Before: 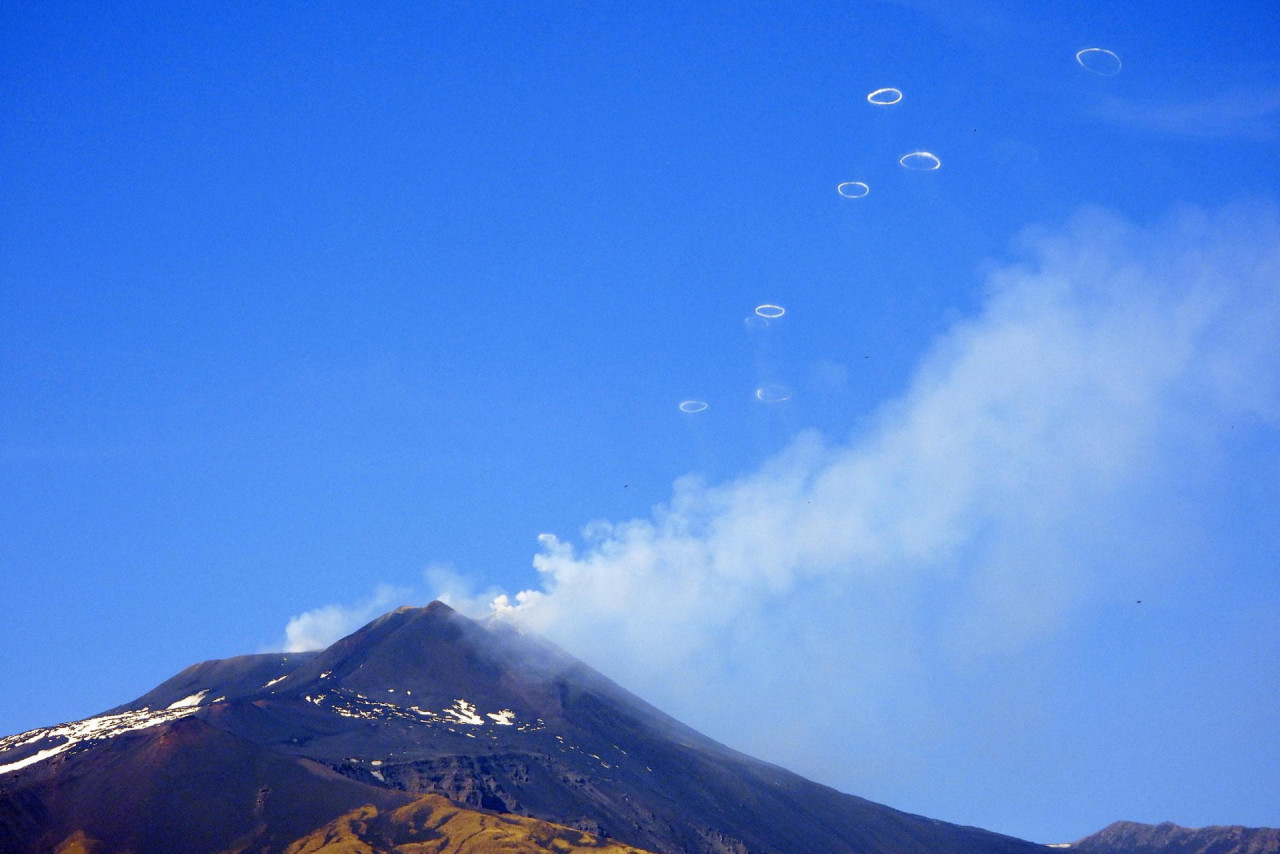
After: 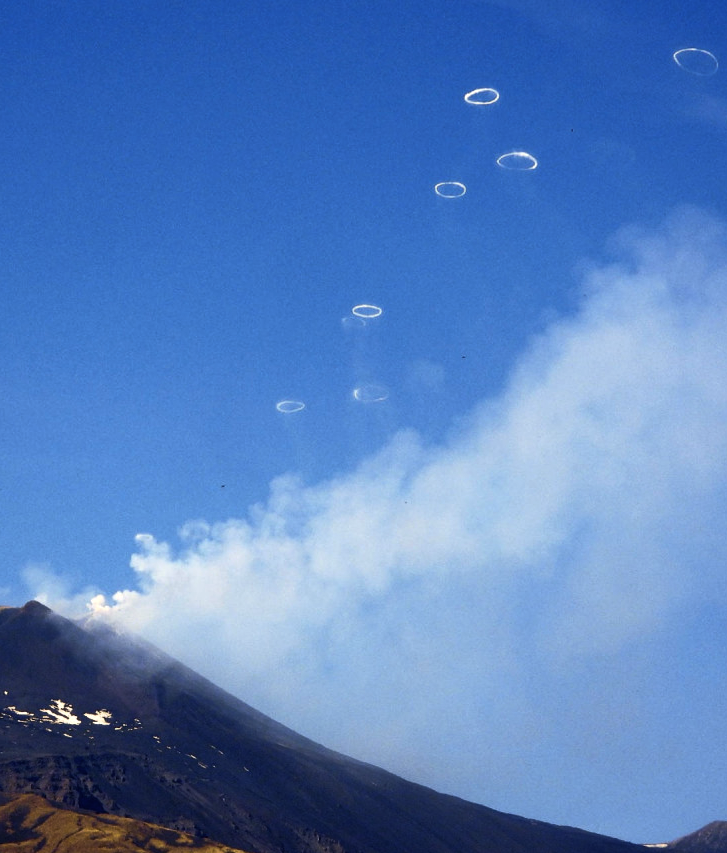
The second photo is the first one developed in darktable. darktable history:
exposure: exposure -0.324 EV, compensate highlight preservation false
crop: left 31.502%, top 0.002%, right 11.665%
color balance rgb: shadows lift › luminance -9.198%, highlights gain › chroma 3.082%, highlights gain › hue 71.96°, perceptual saturation grading › global saturation -2.277%, perceptual saturation grading › highlights -7.082%, perceptual saturation grading › mid-tones 8.312%, perceptual saturation grading › shadows 3.635%, perceptual brilliance grading › highlights 3.205%, perceptual brilliance grading › mid-tones -18.251%, perceptual brilliance grading › shadows -40.95%, global vibrance 20%
tone equalizer: -8 EV -0.402 EV, -7 EV -0.408 EV, -6 EV -0.362 EV, -5 EV -0.217 EV, -3 EV 0.211 EV, -2 EV 0.314 EV, -1 EV 0.387 EV, +0 EV 0.403 EV
